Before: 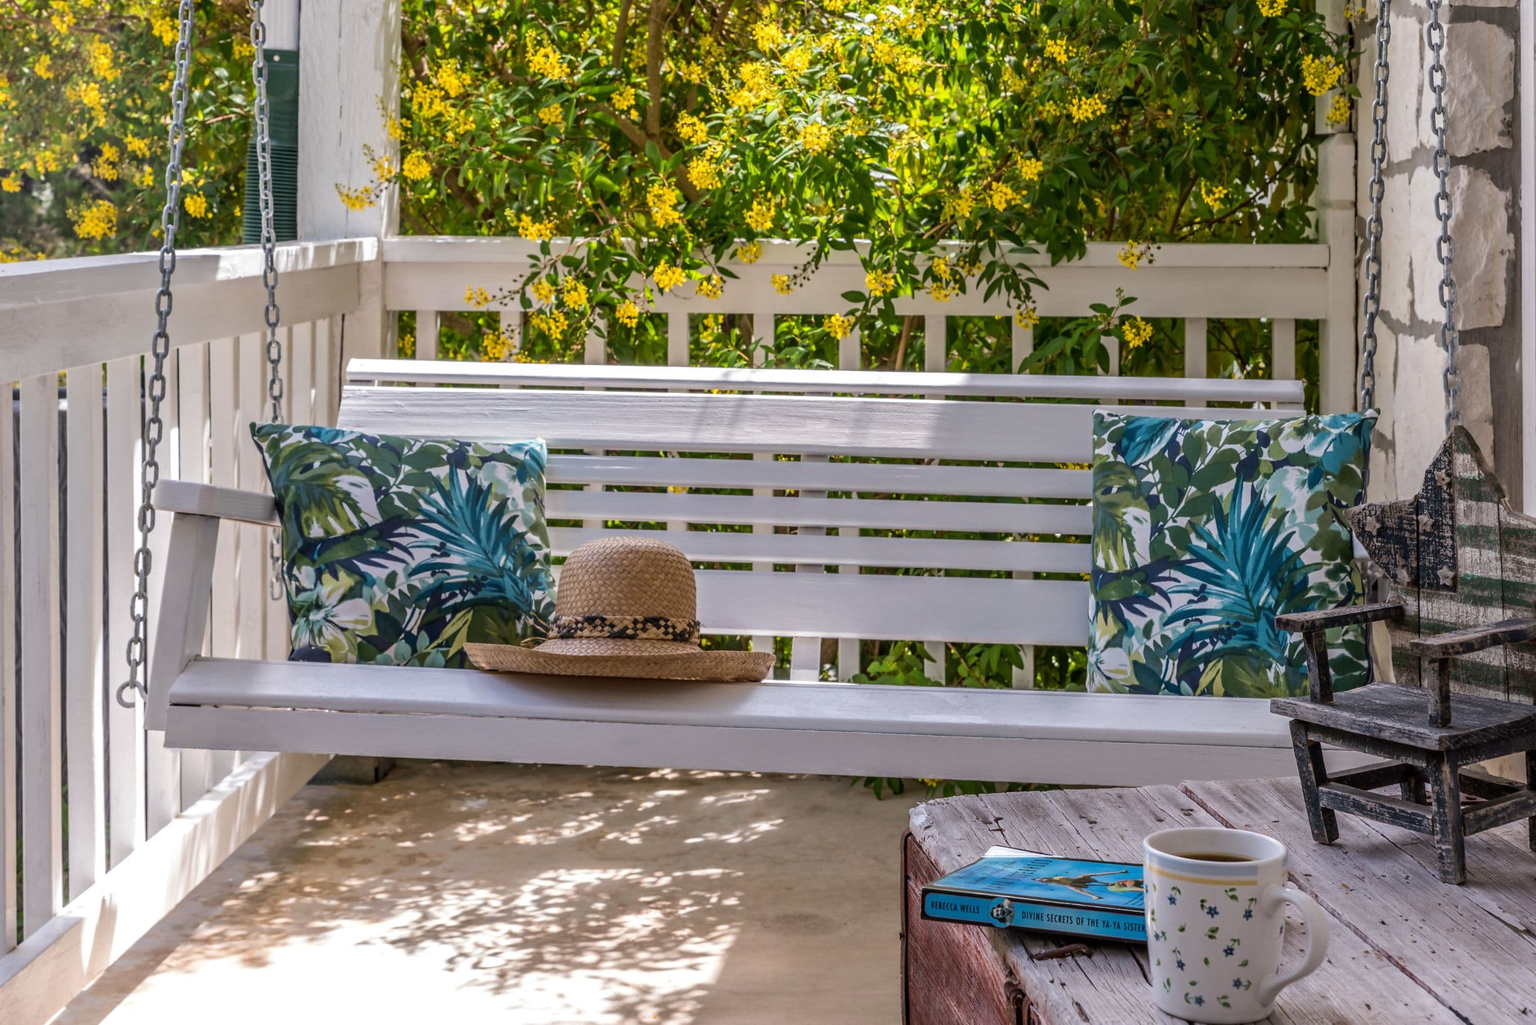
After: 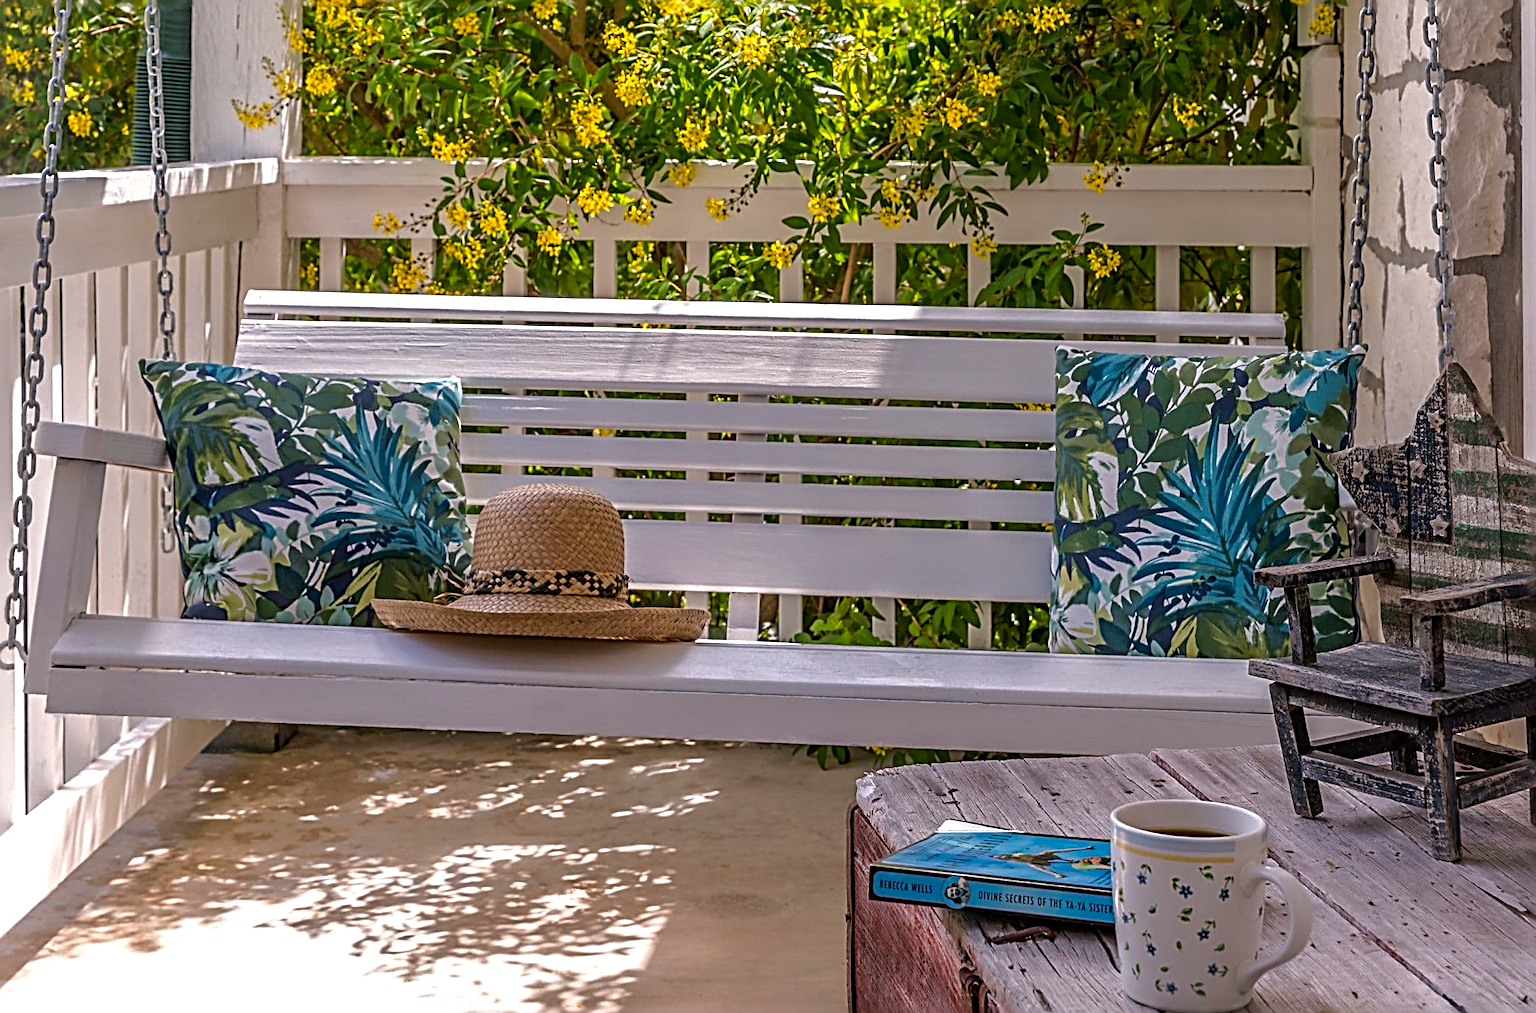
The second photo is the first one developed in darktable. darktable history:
tone equalizer: -8 EV -0.001 EV, -7 EV 0.003 EV, -6 EV -0.003 EV, -5 EV -0.004 EV, -4 EV -0.076 EV, -3 EV -0.222 EV, -2 EV -0.292 EV, -1 EV 0.095 EV, +0 EV 0.28 EV, edges refinement/feathering 500, mask exposure compensation -1.57 EV, preserve details no
sharpen: radius 3.64, amount 0.941
crop and rotate: left 8.029%, top 9.013%
color correction: highlights a* 3.3, highlights b* 2.17, saturation 1.16
